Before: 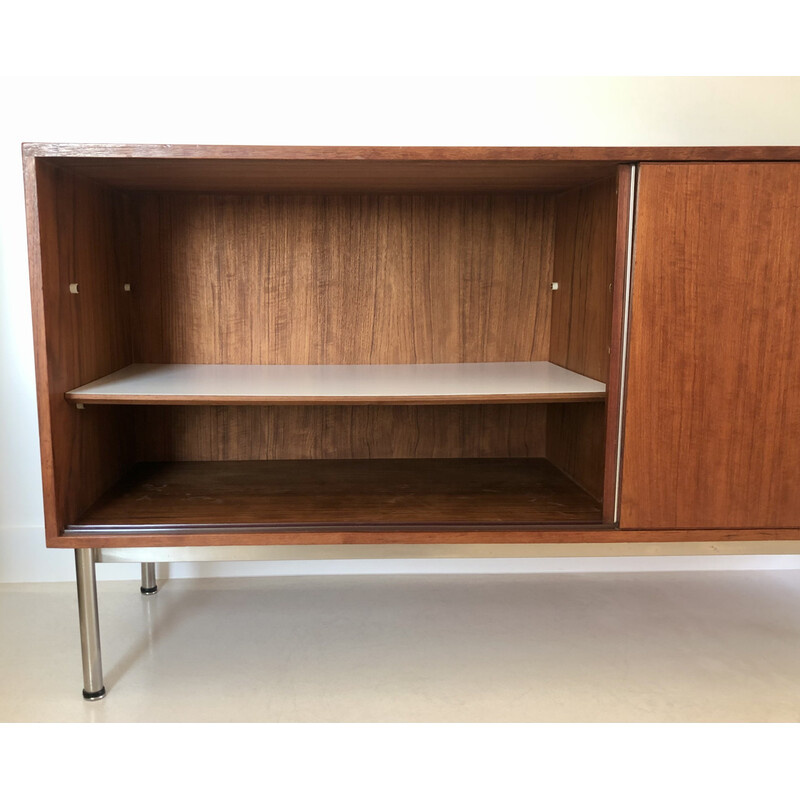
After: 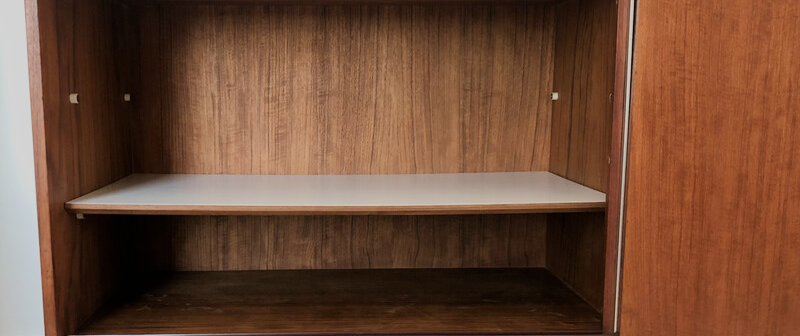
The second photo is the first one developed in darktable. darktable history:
filmic rgb: black relative exposure -7.65 EV, white relative exposure 4.56 EV, hardness 3.61, iterations of high-quality reconstruction 0
crop and rotate: top 23.828%, bottom 34.093%
